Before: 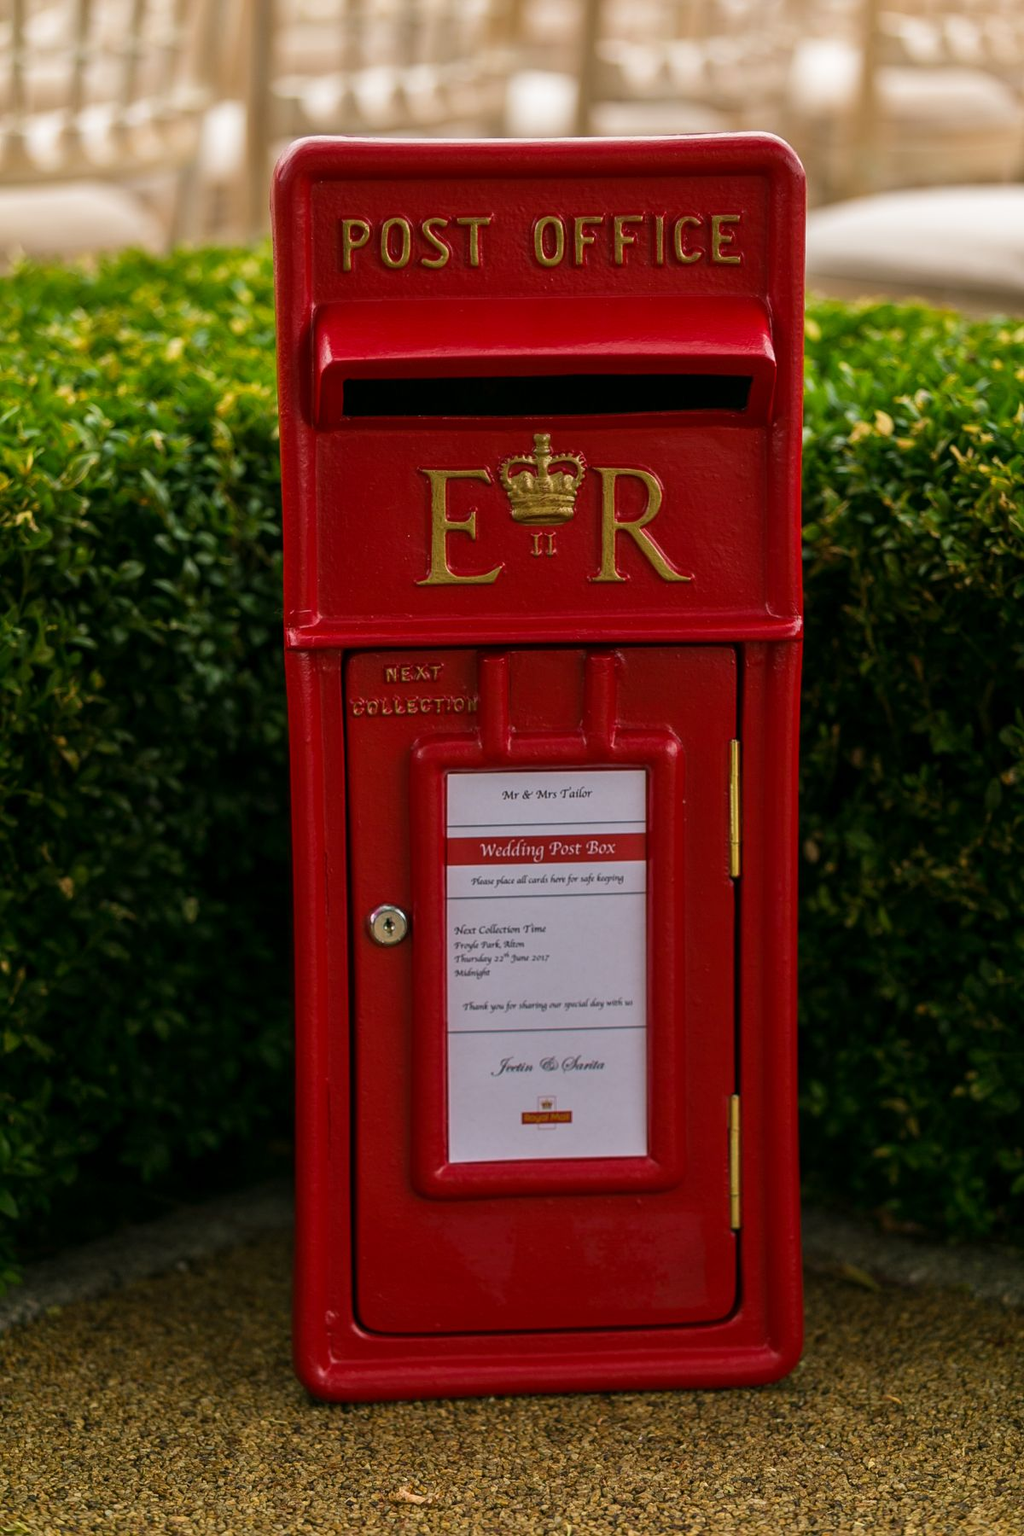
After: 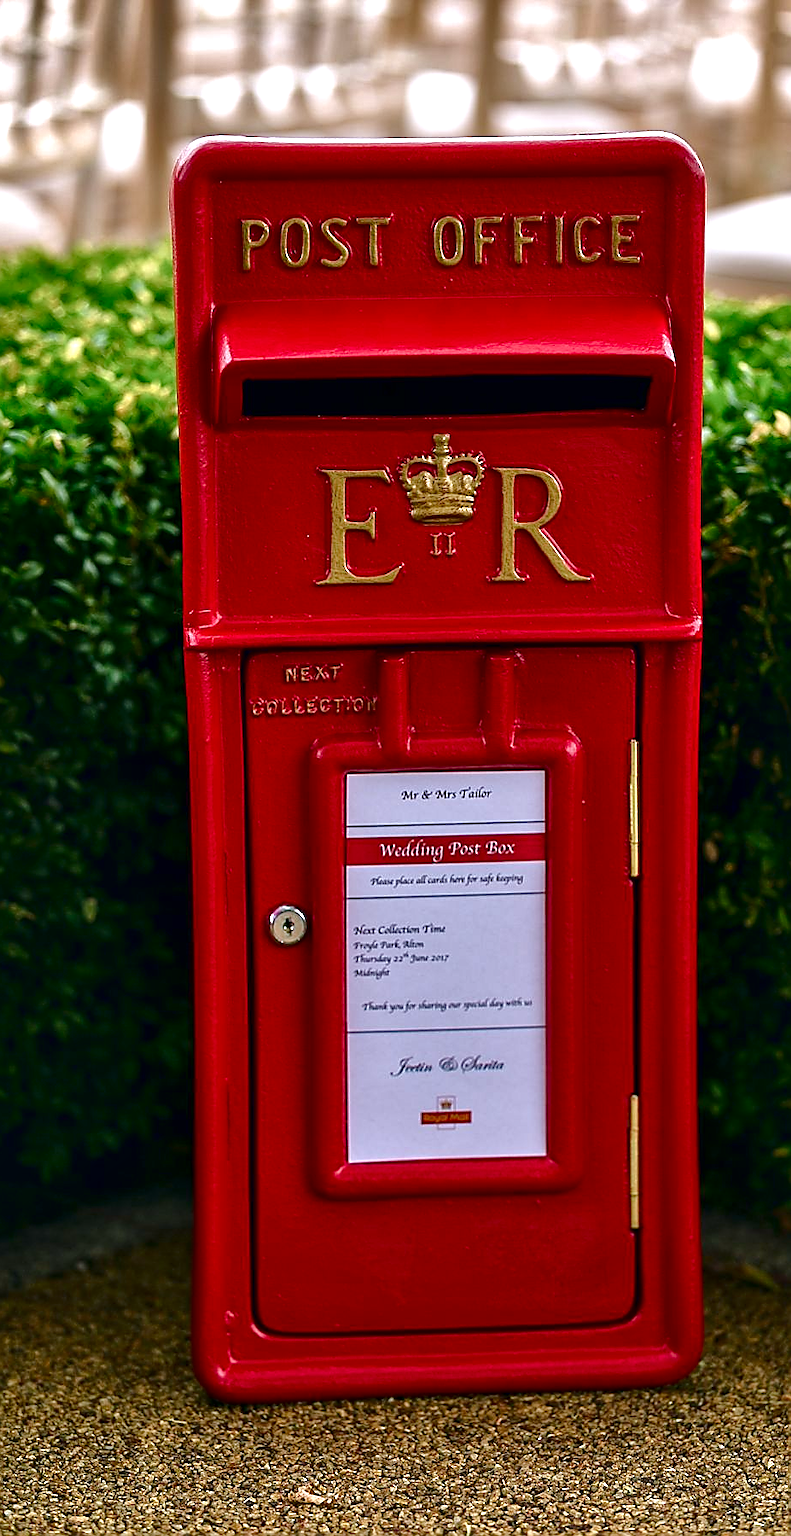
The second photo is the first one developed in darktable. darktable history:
color balance rgb: global offset › luminance -0.27%, global offset › hue 261.84°, perceptual saturation grading › global saturation -11.04%, perceptual saturation grading › highlights -27.478%, perceptual saturation grading › shadows 20.726%, perceptual brilliance grading › mid-tones 10.699%, perceptual brilliance grading › shadows 15.542%, global vibrance 20%
exposure: black level correction -0.005, exposure 0.626 EV, compensate highlight preservation false
local contrast: mode bilateral grid, contrast 21, coarseness 50, detail 130%, midtone range 0.2
contrast brightness saturation: brightness -0.254, saturation 0.2
shadows and highlights: radius 168.65, shadows 27.33, white point adjustment 2.98, highlights -68.21, soften with gaussian
crop: left 9.887%, right 12.836%
sharpen: radius 1.373, amount 1.241, threshold 0.686
color calibration: illuminant as shot in camera, x 0.37, y 0.382, temperature 4318.27 K
